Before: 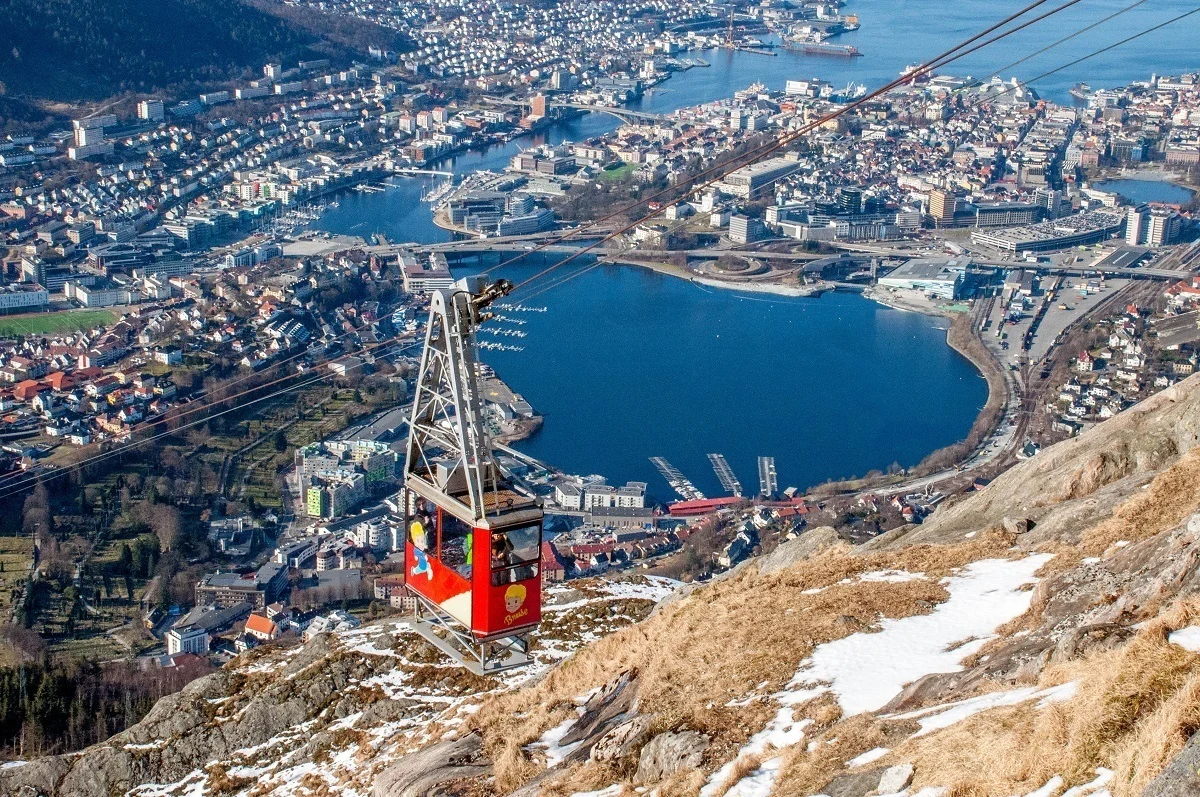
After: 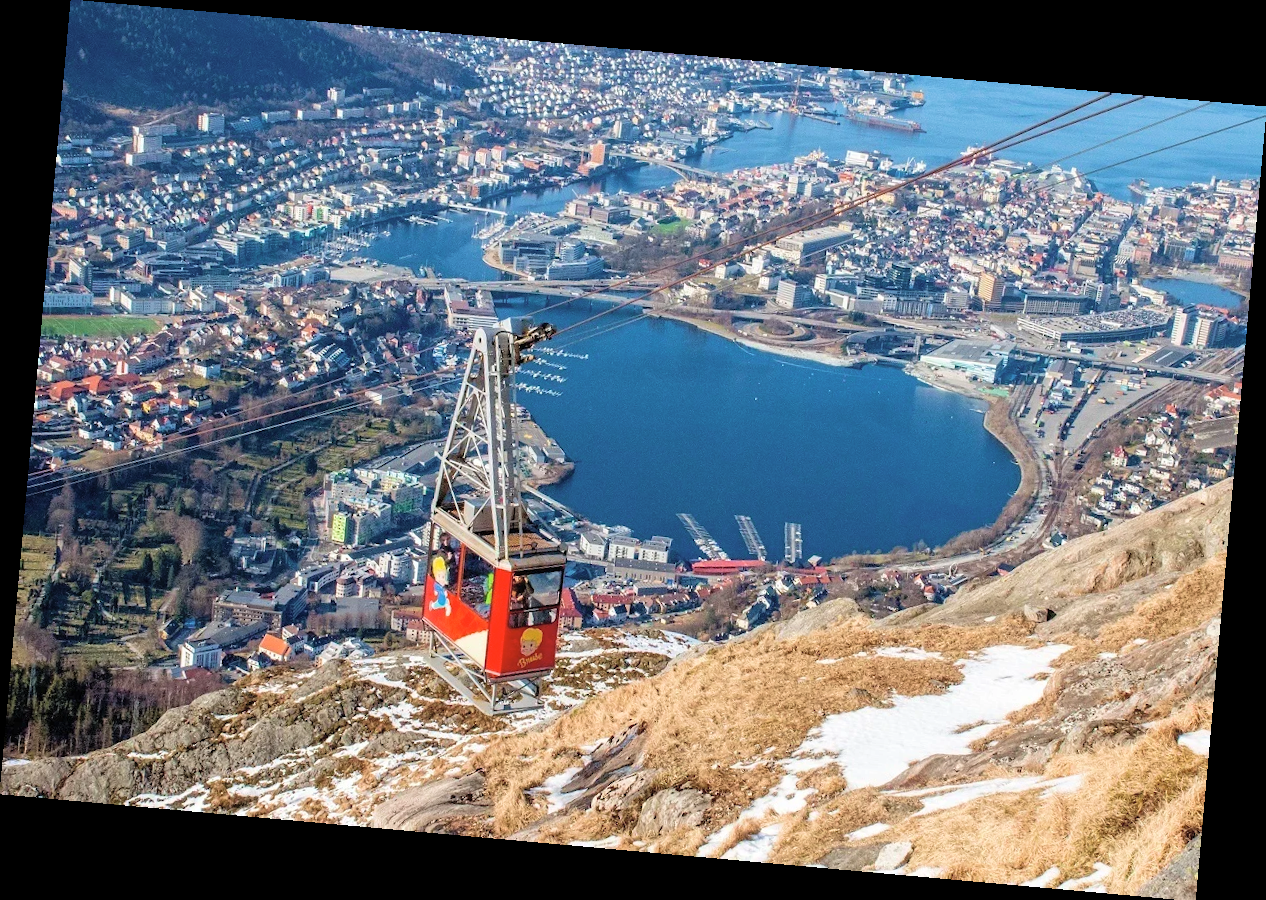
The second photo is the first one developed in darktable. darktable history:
velvia: on, module defaults
rotate and perspective: rotation 5.12°, automatic cropping off
contrast brightness saturation: brightness 0.13
